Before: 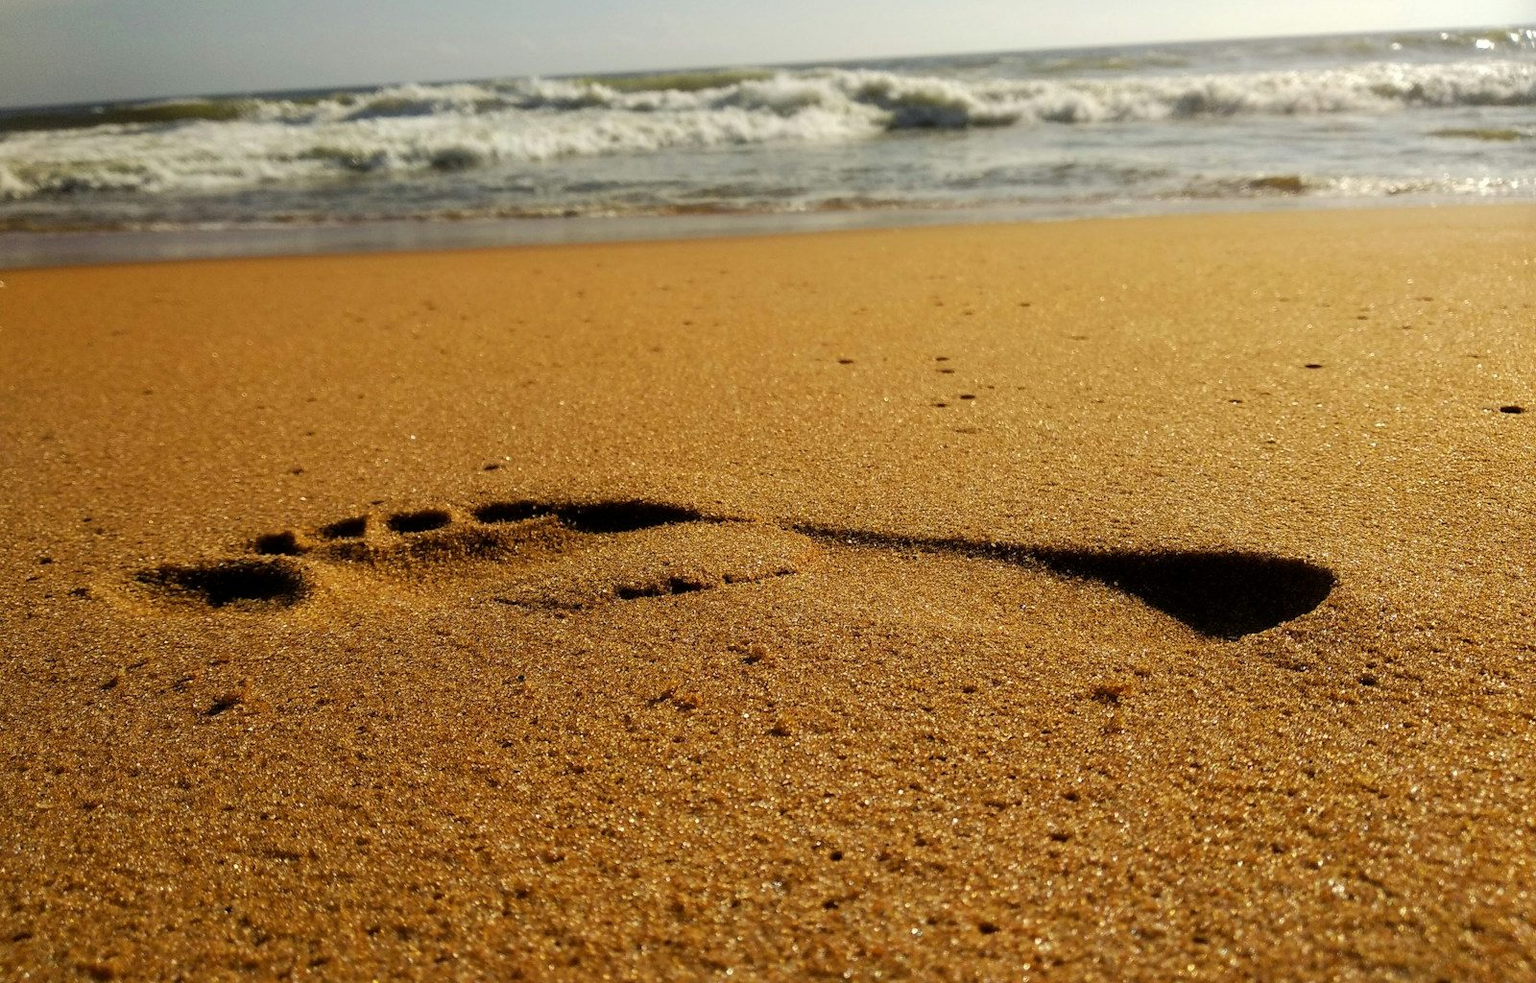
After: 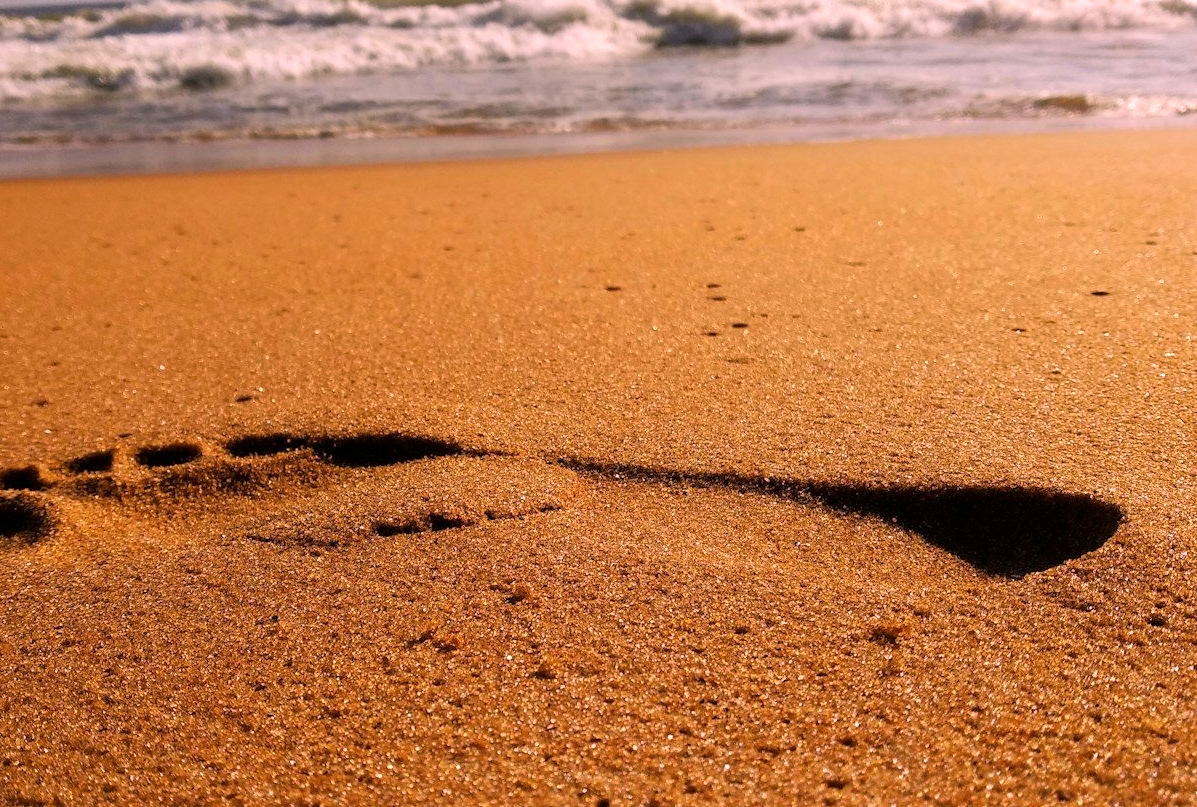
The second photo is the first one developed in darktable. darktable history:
crop: left 16.768%, top 8.653%, right 8.362%, bottom 12.485%
white balance: red 1.188, blue 1.11
